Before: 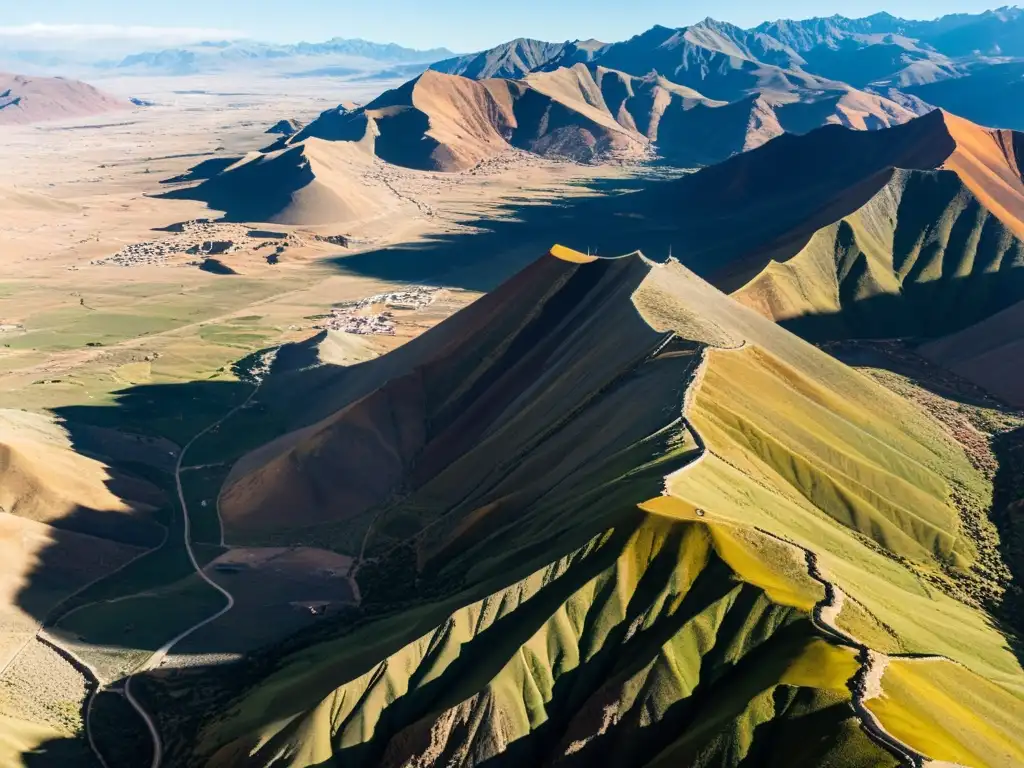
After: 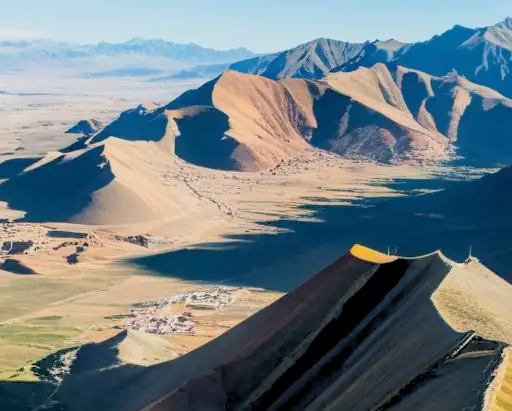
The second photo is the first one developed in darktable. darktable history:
rgb levels: preserve colors sum RGB, levels [[0.038, 0.433, 0.934], [0, 0.5, 1], [0, 0.5, 1]]
crop: left 19.556%, right 30.401%, bottom 46.458%
